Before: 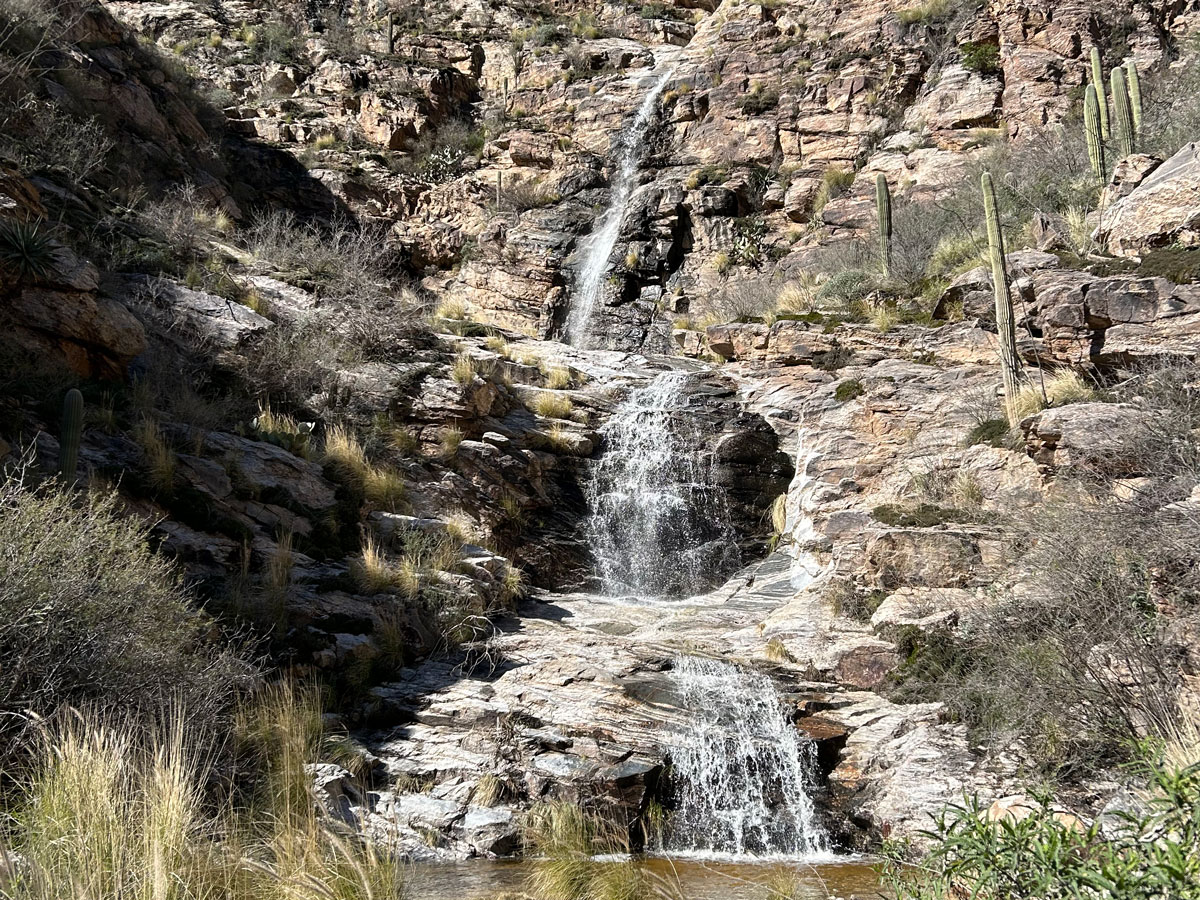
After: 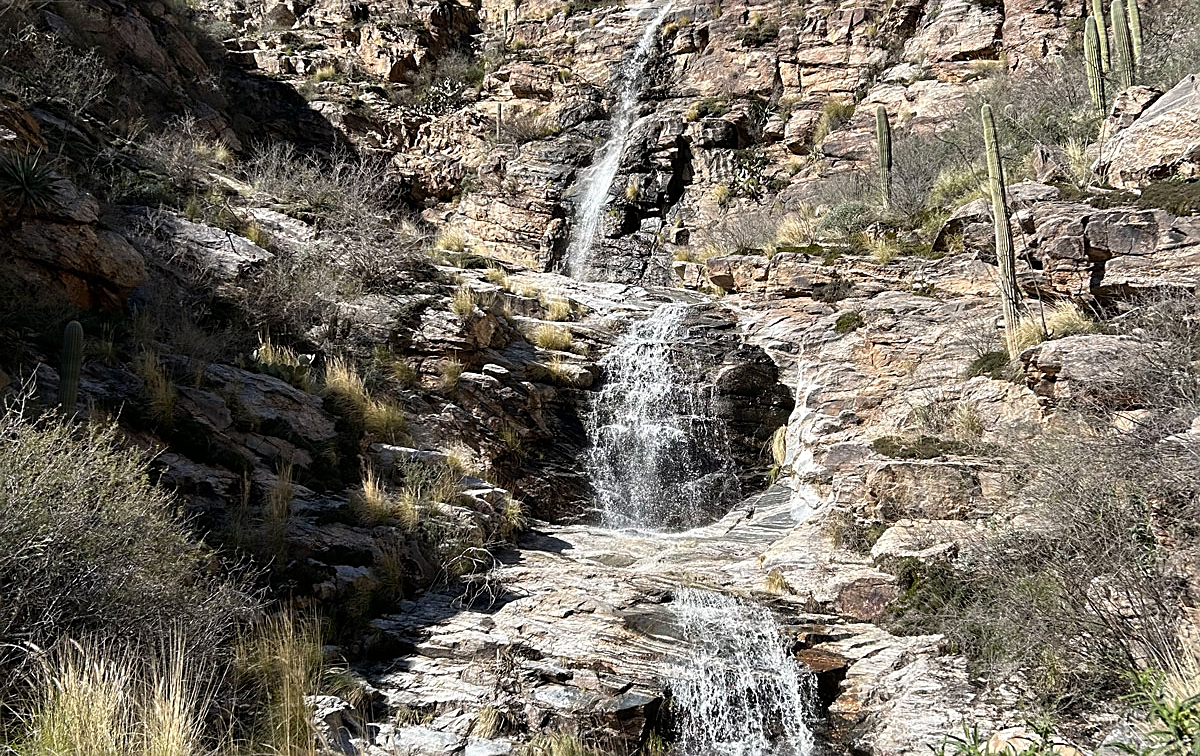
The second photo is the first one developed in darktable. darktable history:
sharpen: on, module defaults
crop: top 7.625%, bottom 8.027%
exposure: compensate highlight preservation false
